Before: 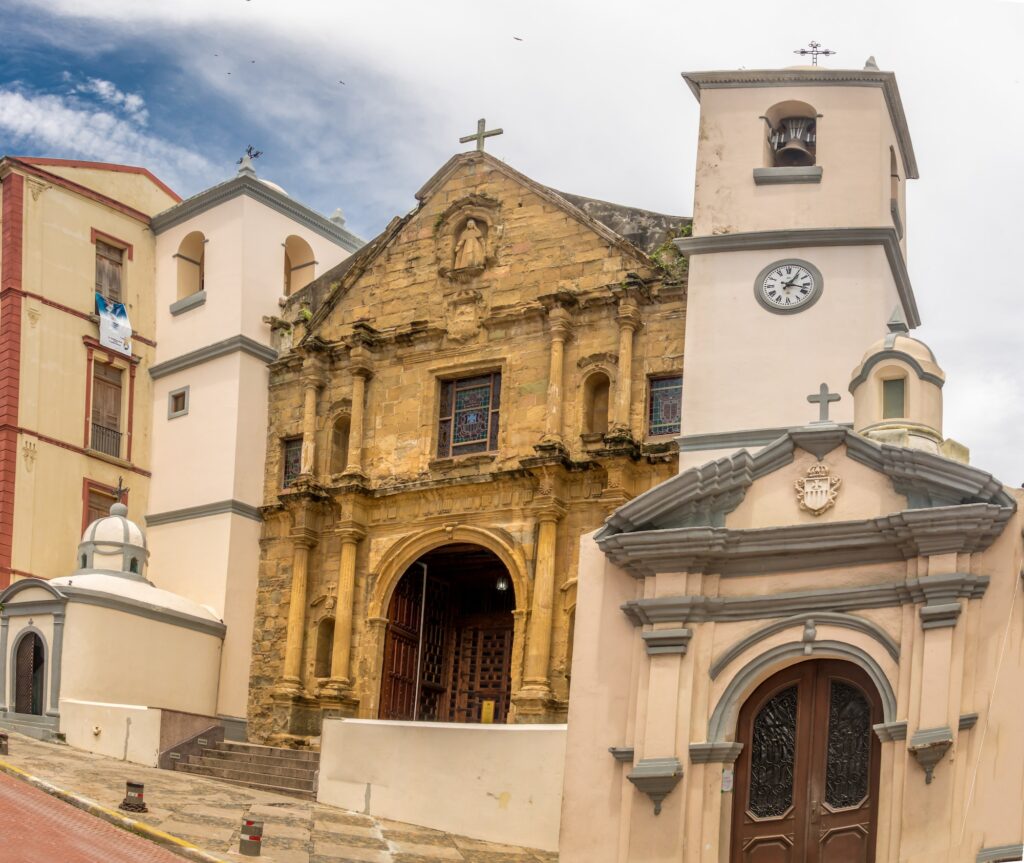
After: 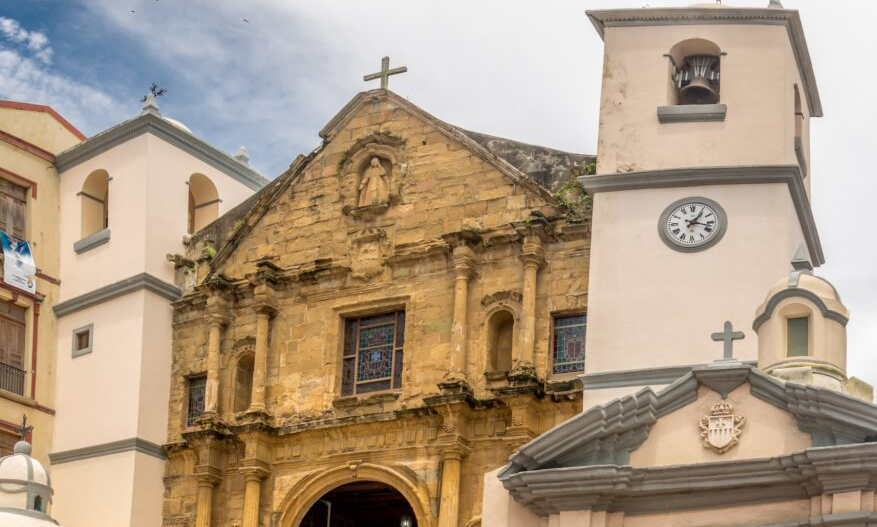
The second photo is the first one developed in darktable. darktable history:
crop and rotate: left 9.435%, top 7.189%, right 4.895%, bottom 31.725%
